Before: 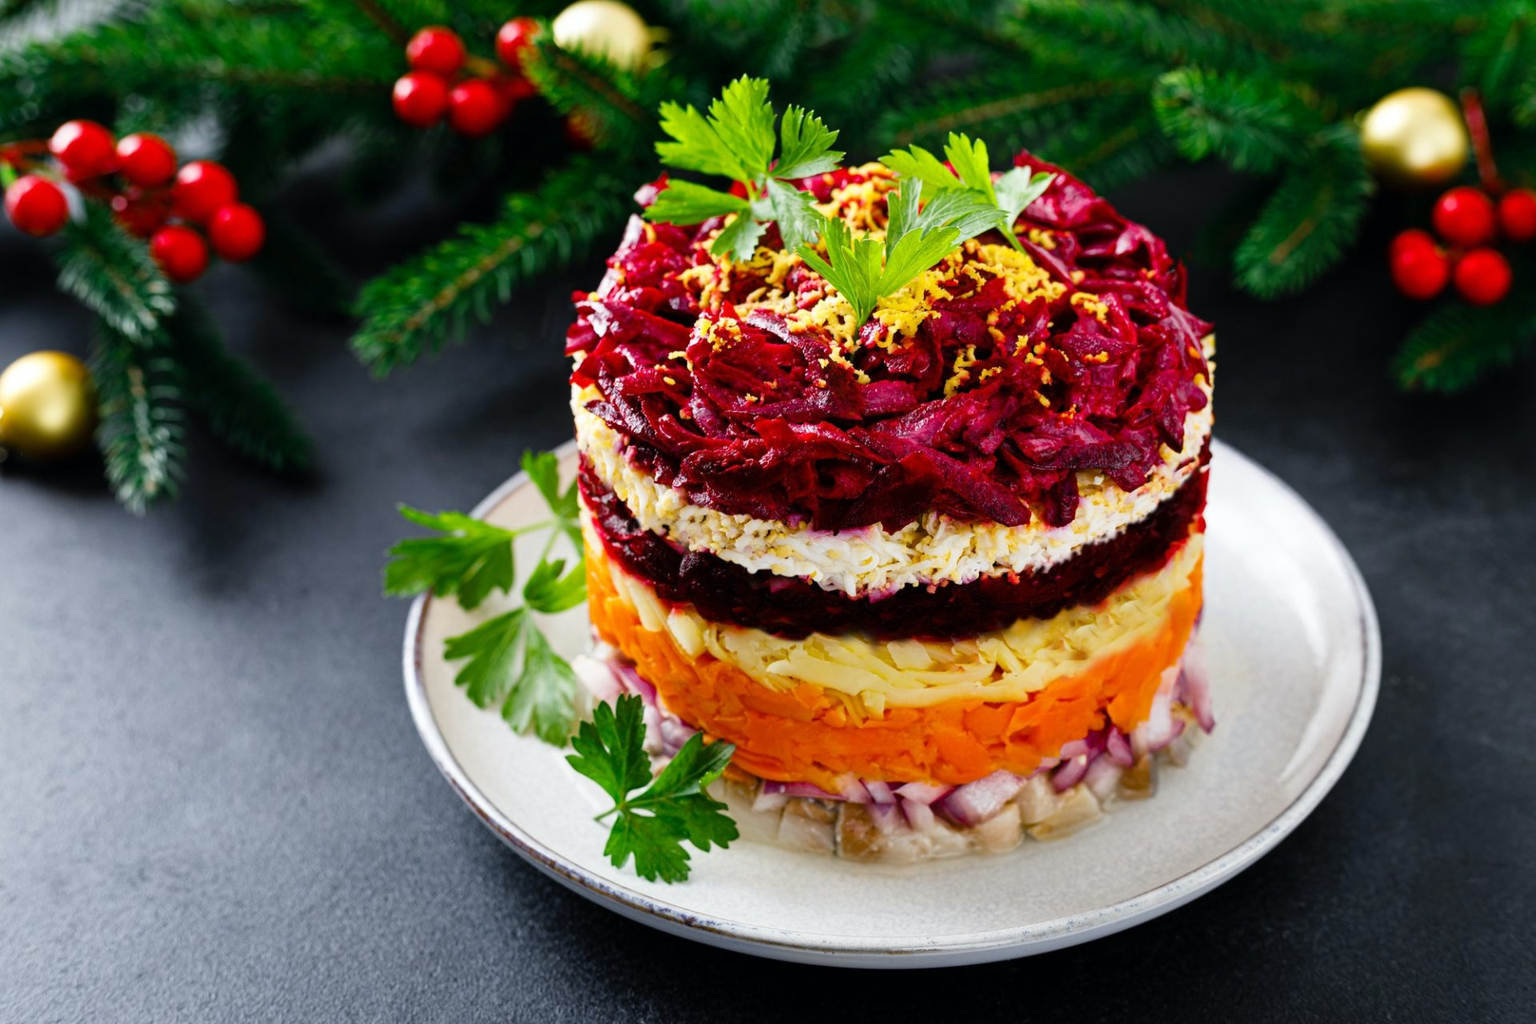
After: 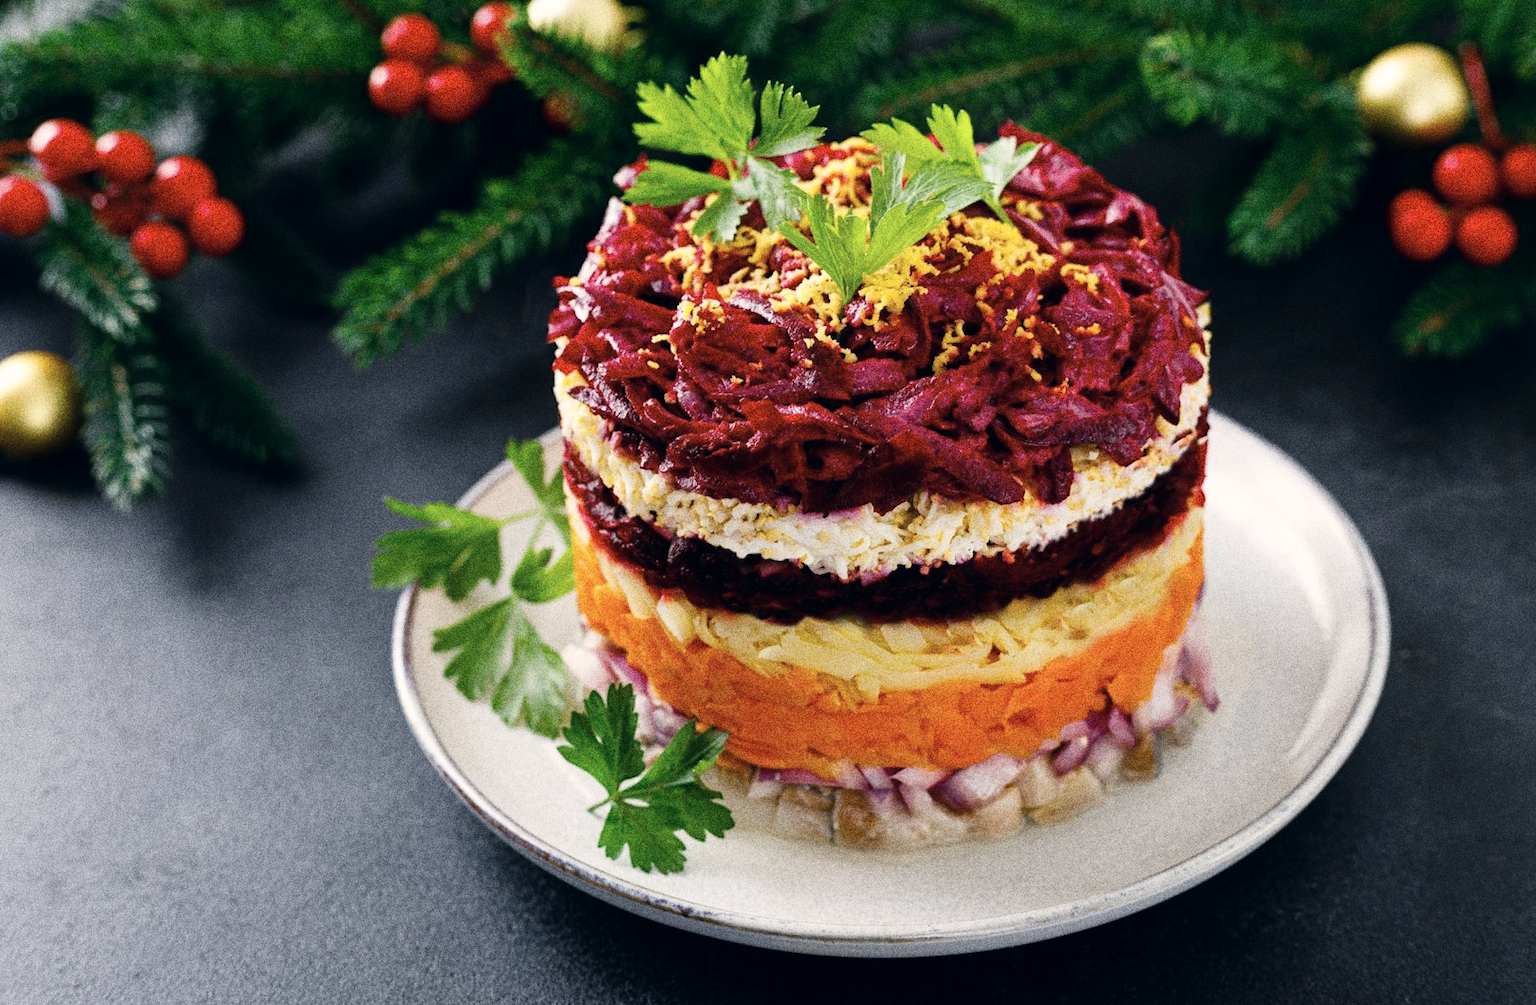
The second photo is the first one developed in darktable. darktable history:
color correction: highlights a* 2.75, highlights b* 5, shadows a* -2.04, shadows b* -4.84, saturation 0.8
grain: coarseness 10.62 ISO, strength 55.56%
rotate and perspective: rotation -1.32°, lens shift (horizontal) -0.031, crop left 0.015, crop right 0.985, crop top 0.047, crop bottom 0.982
